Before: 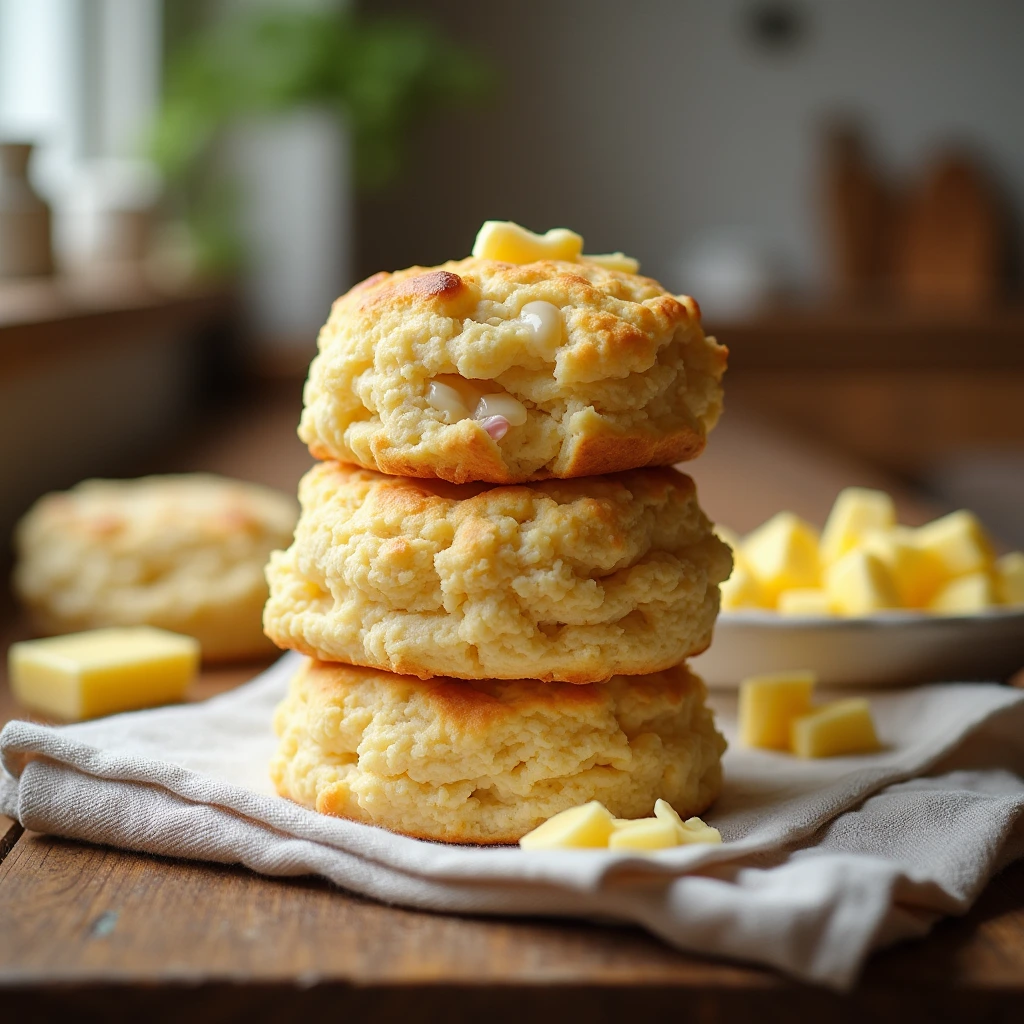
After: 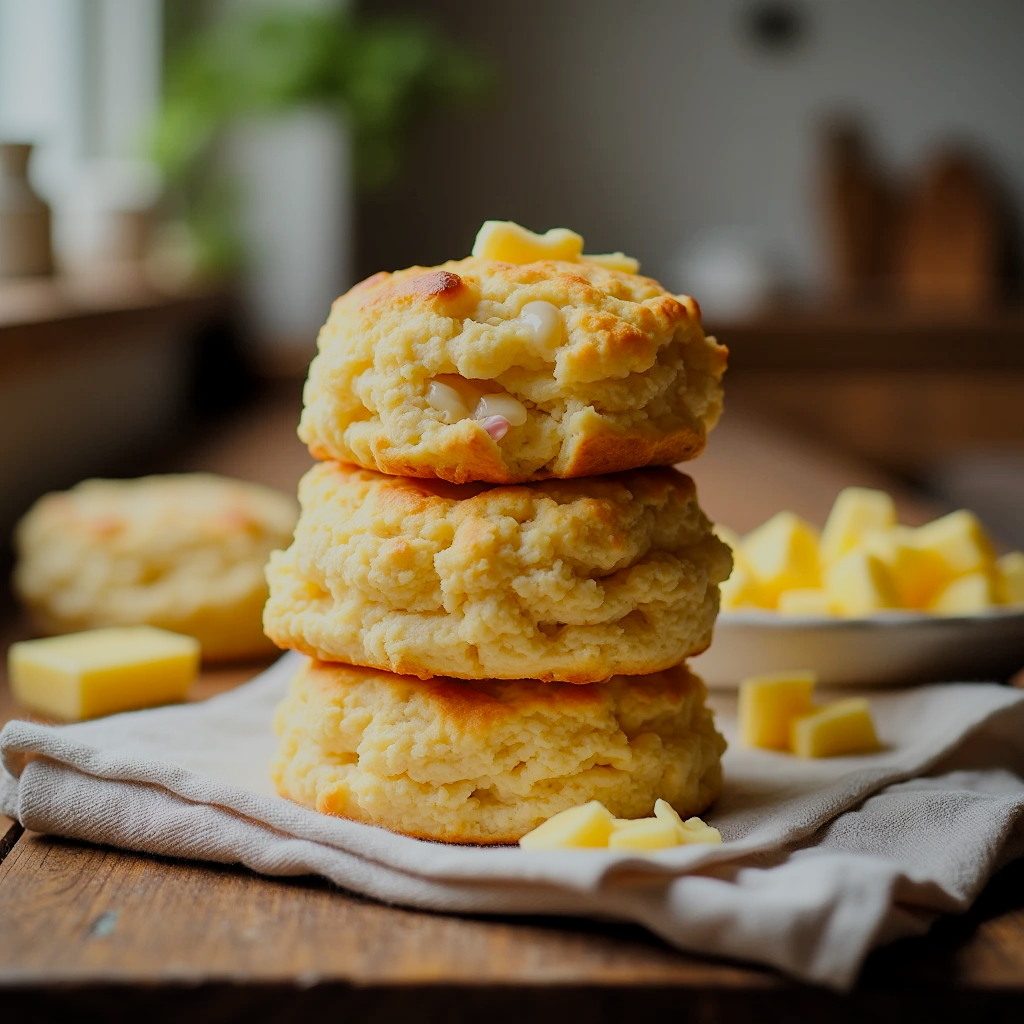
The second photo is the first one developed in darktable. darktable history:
exposure: compensate exposure bias true, compensate highlight preservation false
local contrast: mode bilateral grid, contrast 21, coarseness 50, detail 120%, midtone range 0.2
filmic rgb: middle gray luminance 29.82%, black relative exposure -9.03 EV, white relative exposure 7 EV, target black luminance 0%, hardness 2.97, latitude 1.35%, contrast 0.963, highlights saturation mix 5.26%, shadows ↔ highlights balance 11.71%, preserve chrominance RGB euclidean norm, color science v5 (2021), contrast in shadows safe, contrast in highlights safe
